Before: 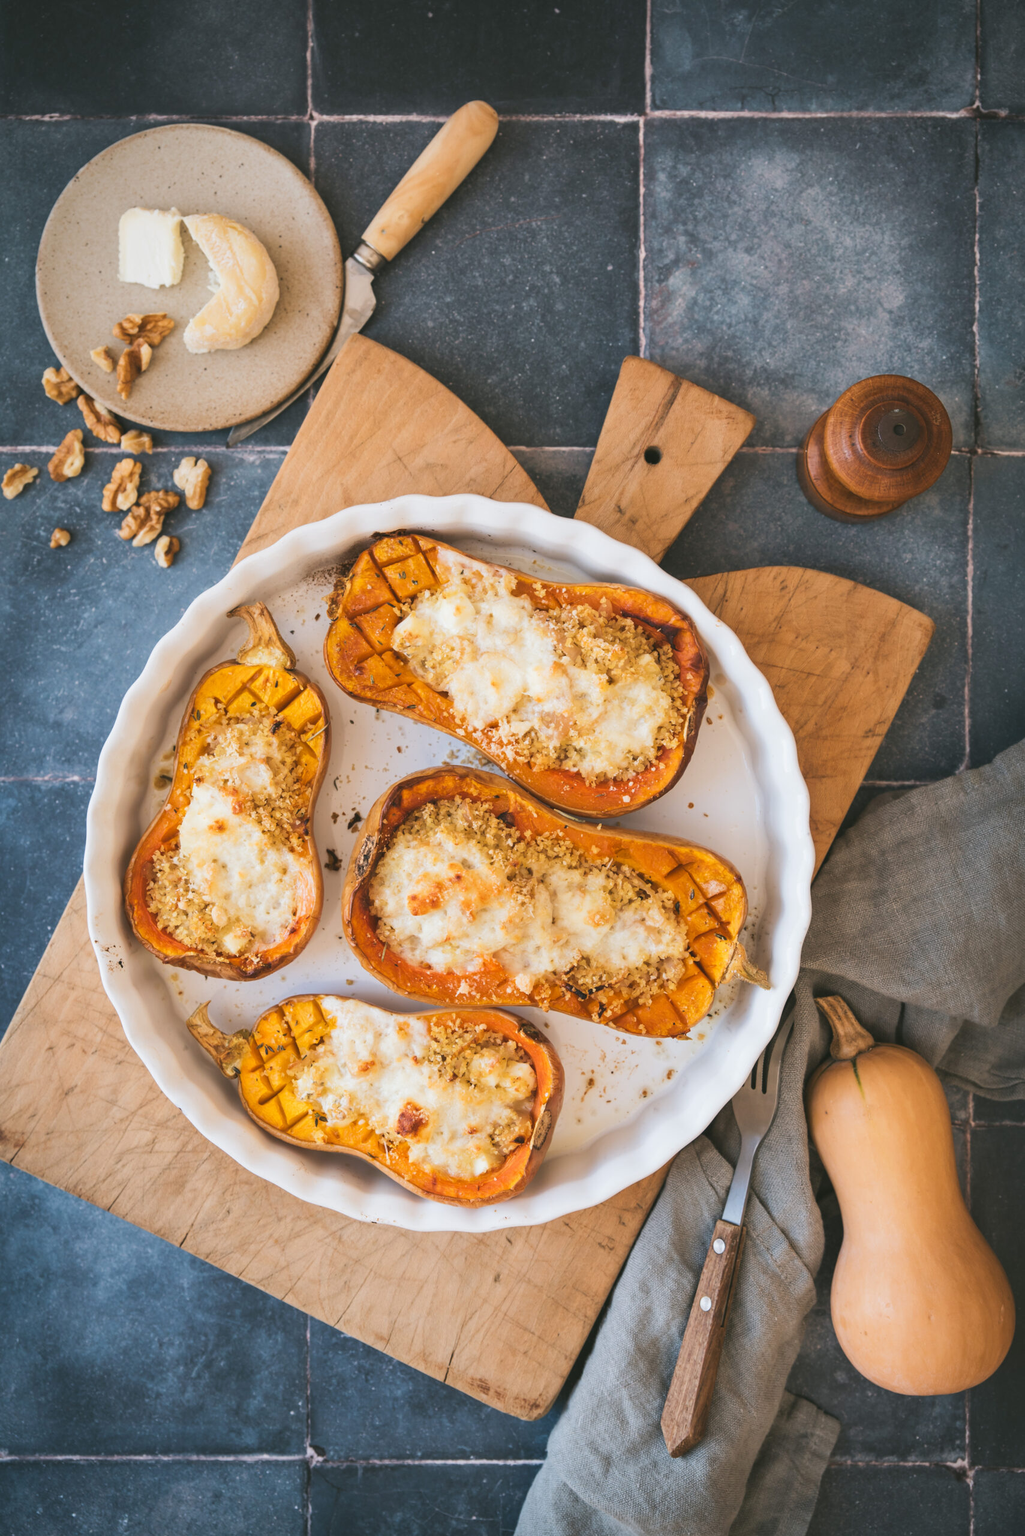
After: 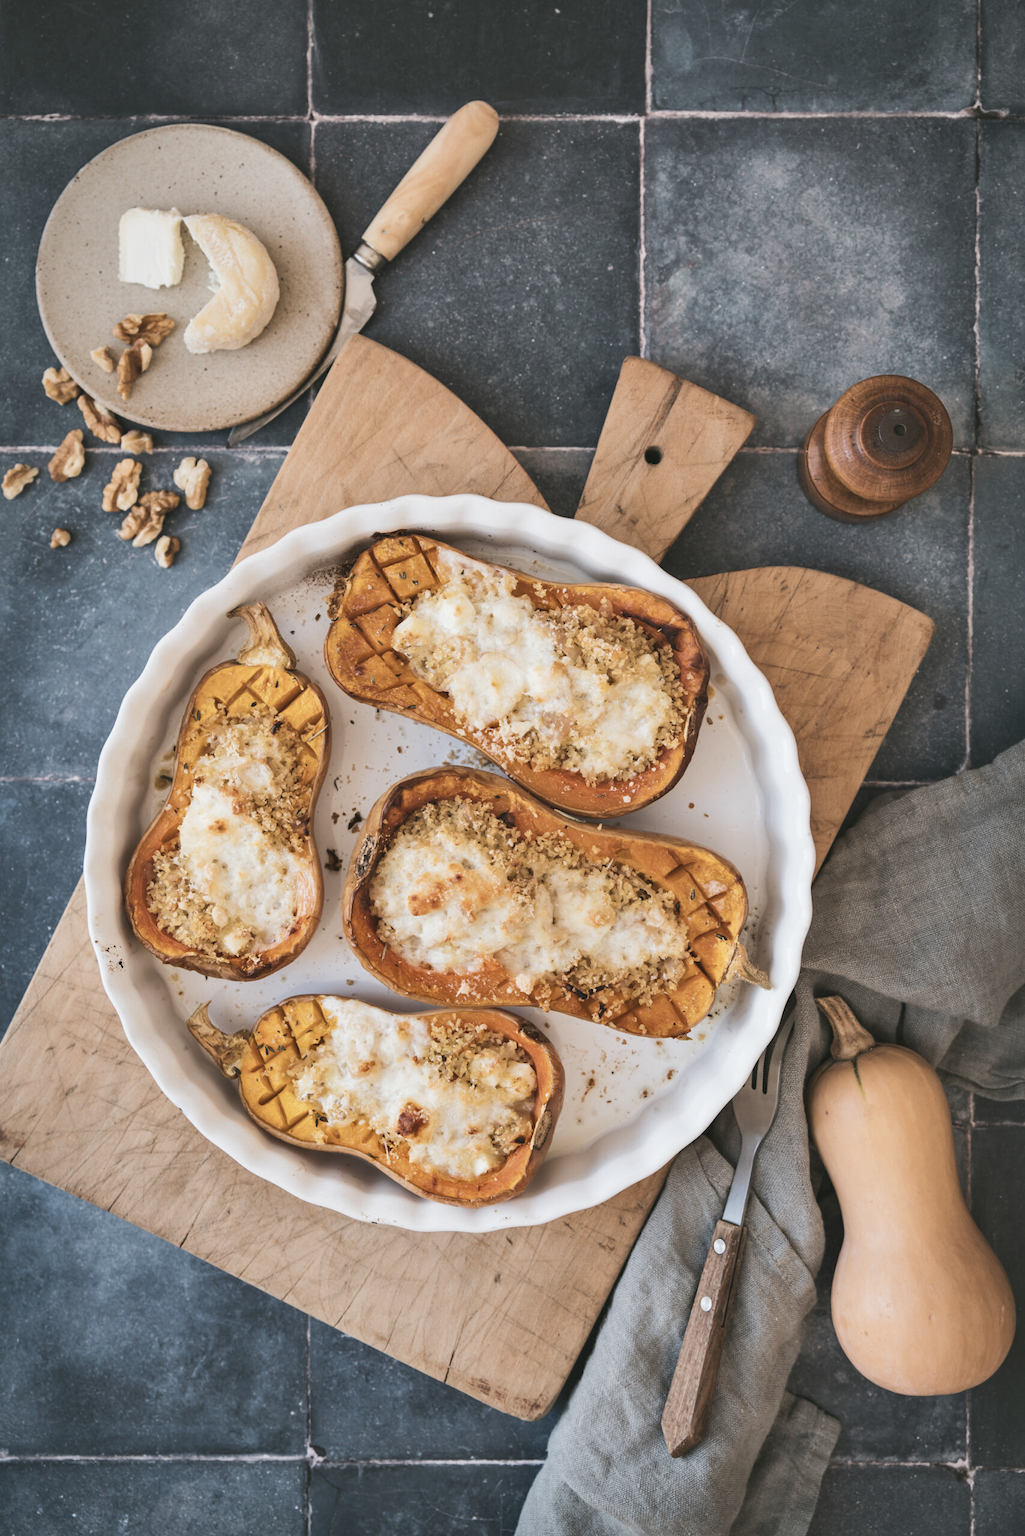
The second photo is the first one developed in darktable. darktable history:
tone equalizer: edges refinement/feathering 500, mask exposure compensation -1.57 EV, preserve details guided filter
contrast brightness saturation: contrast 0.096, saturation -0.364
shadows and highlights: soften with gaussian
